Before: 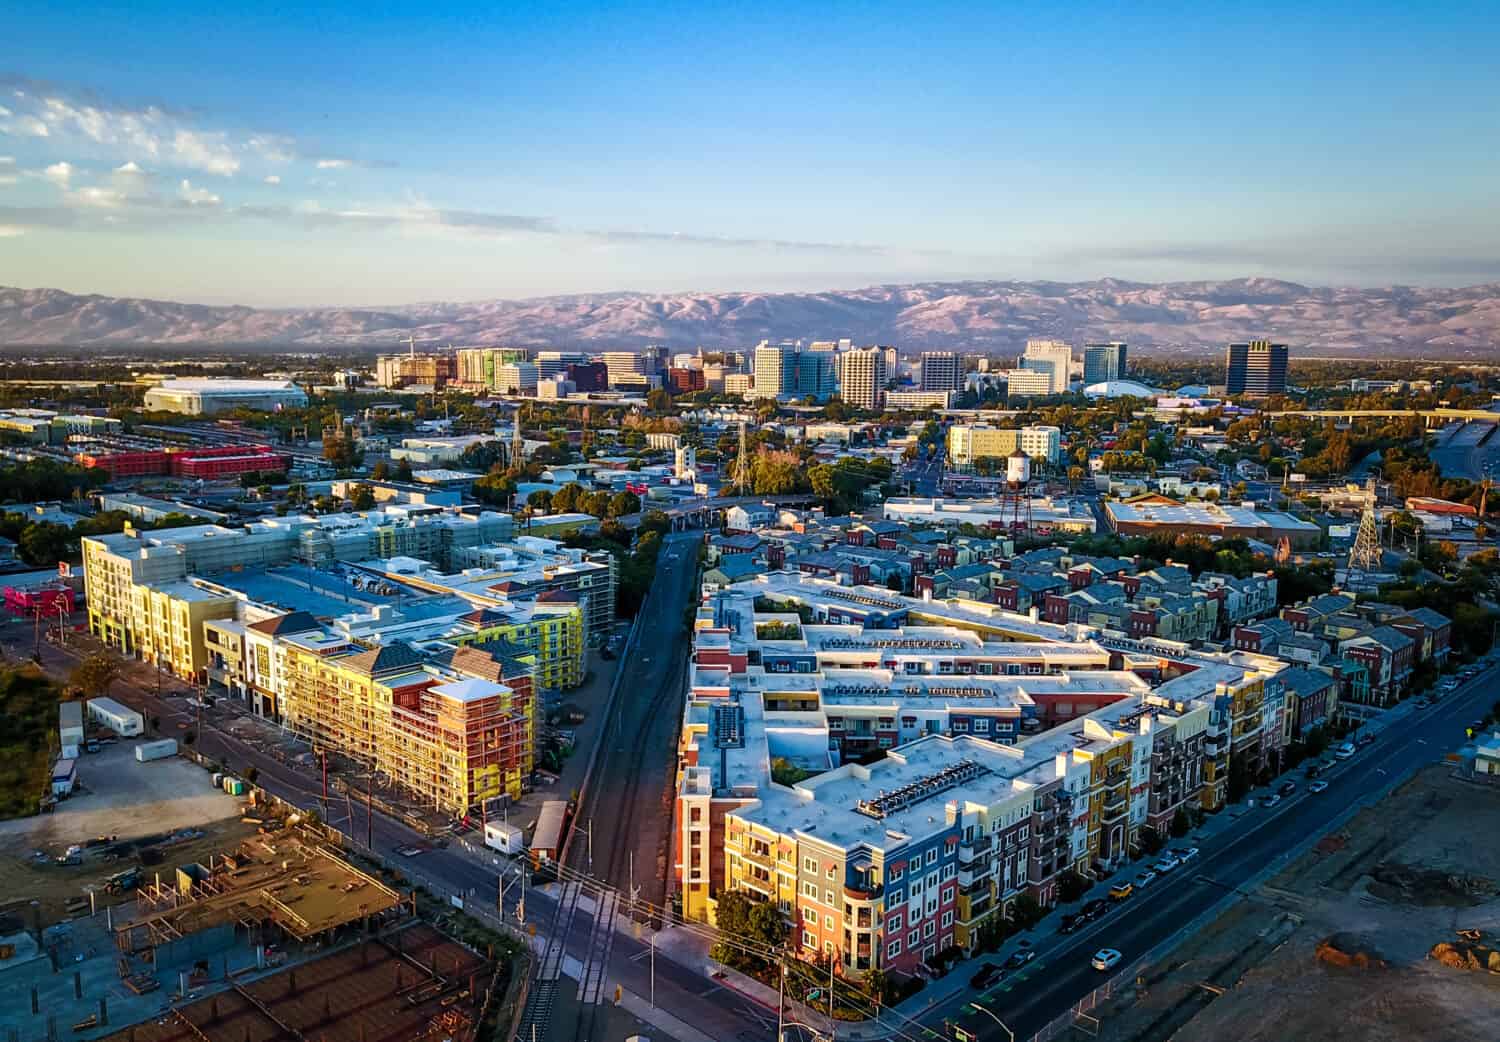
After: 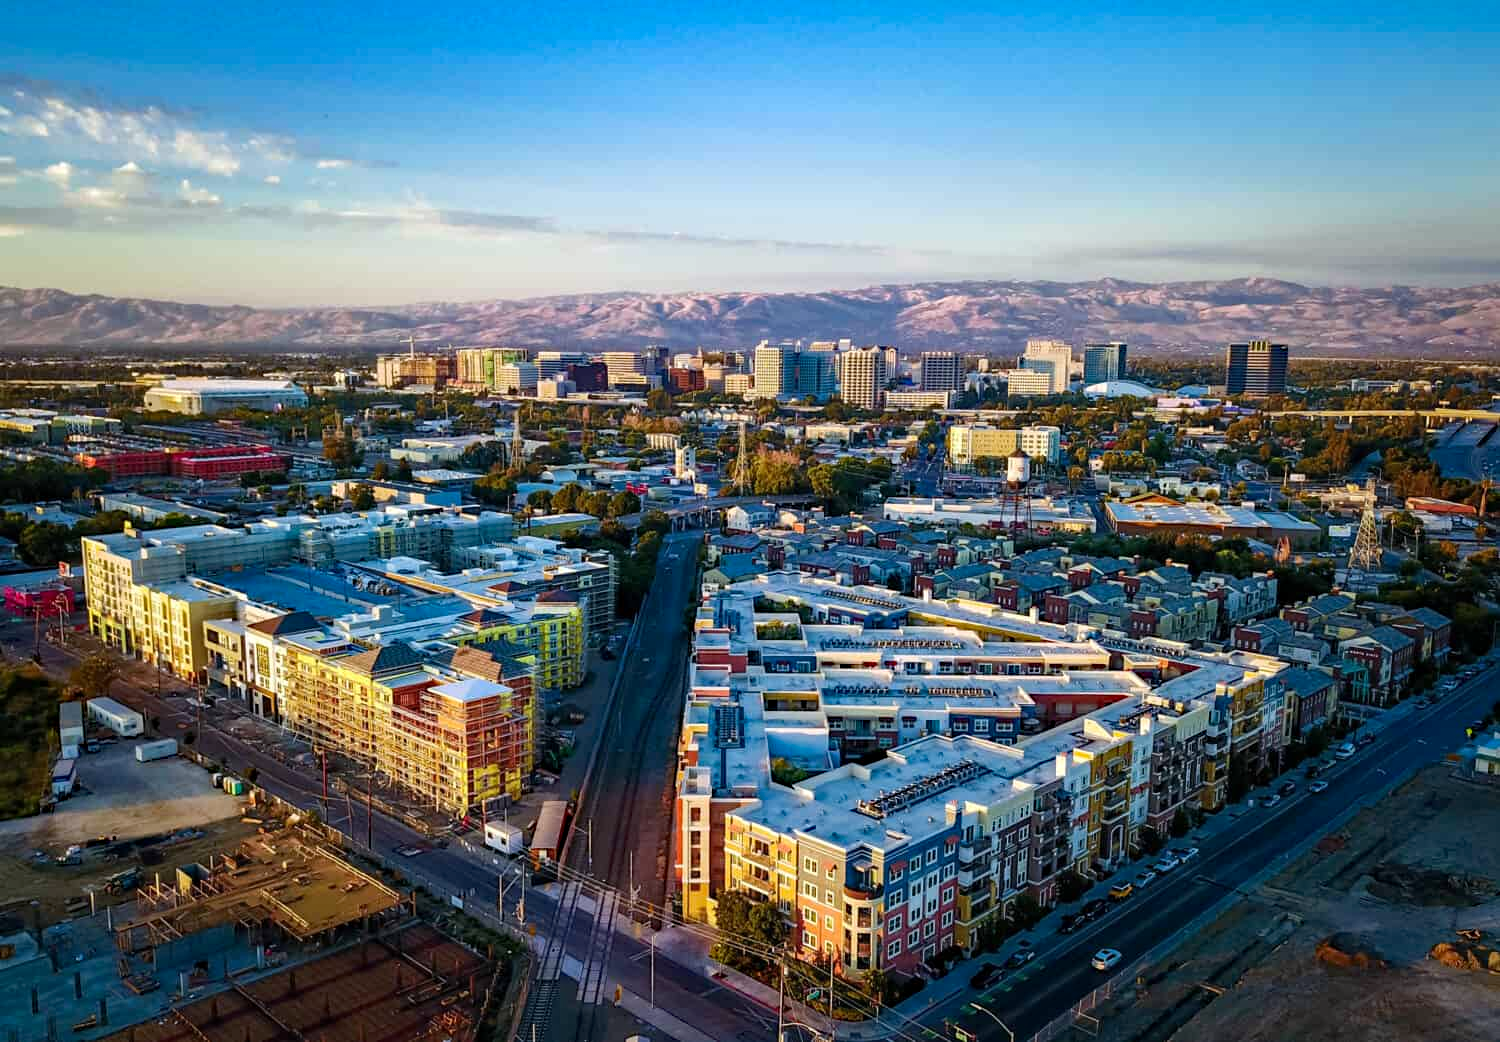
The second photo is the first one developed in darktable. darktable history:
haze removal: strength 0.304, distance 0.255, compatibility mode true, adaptive false
